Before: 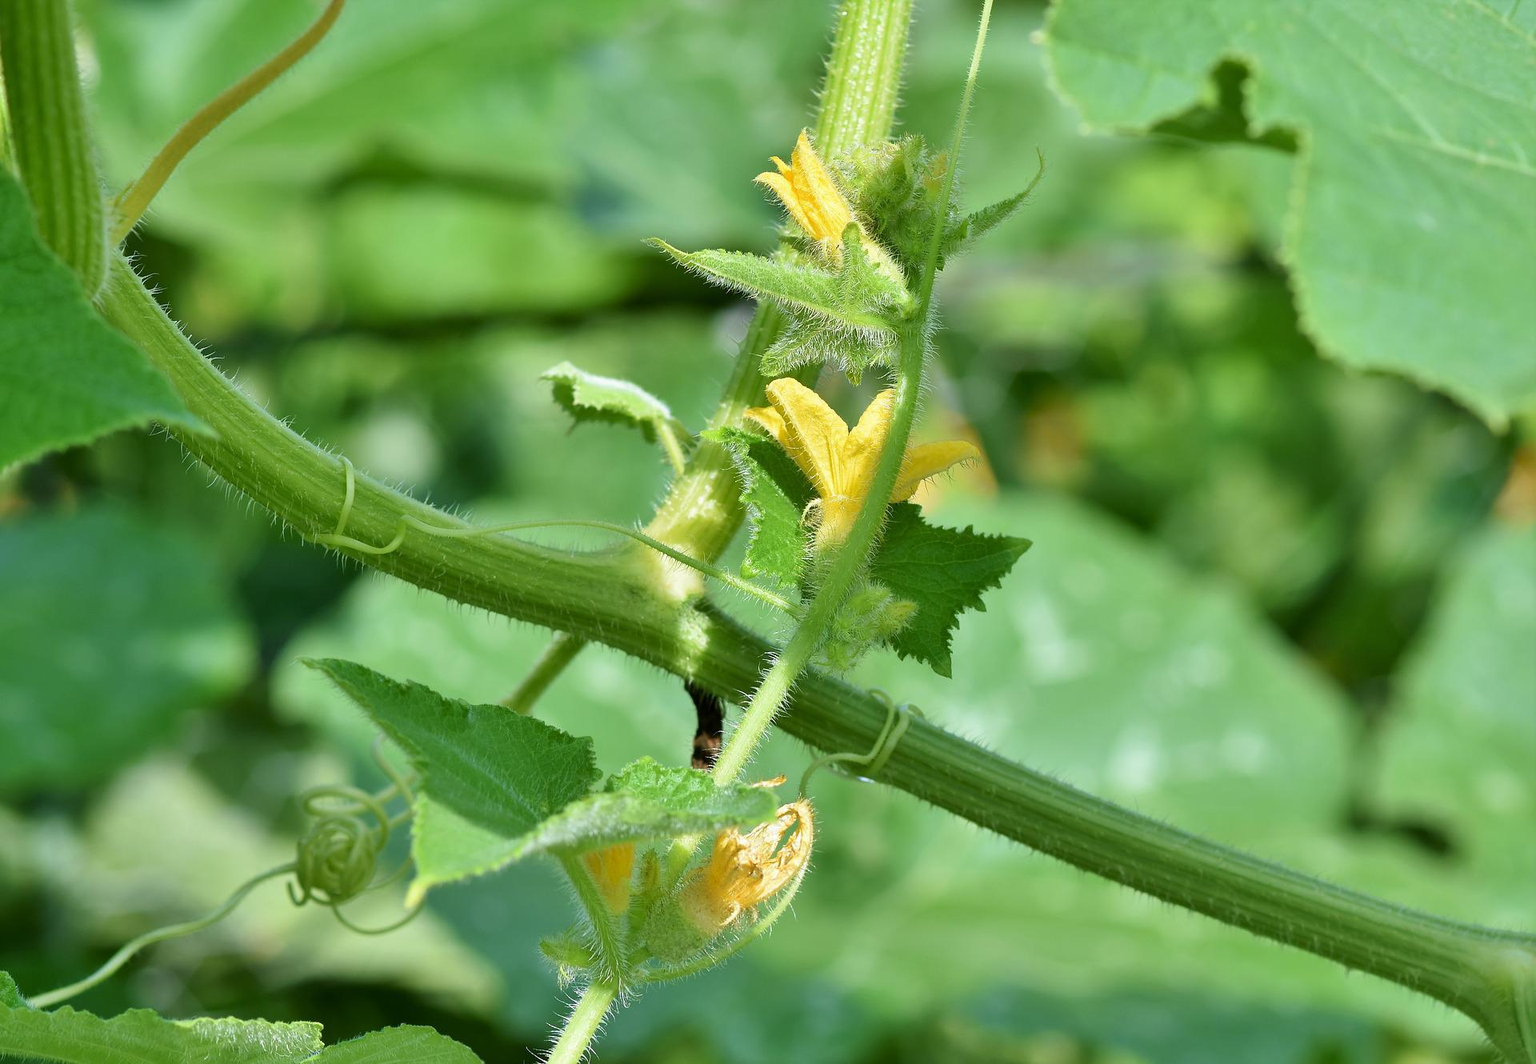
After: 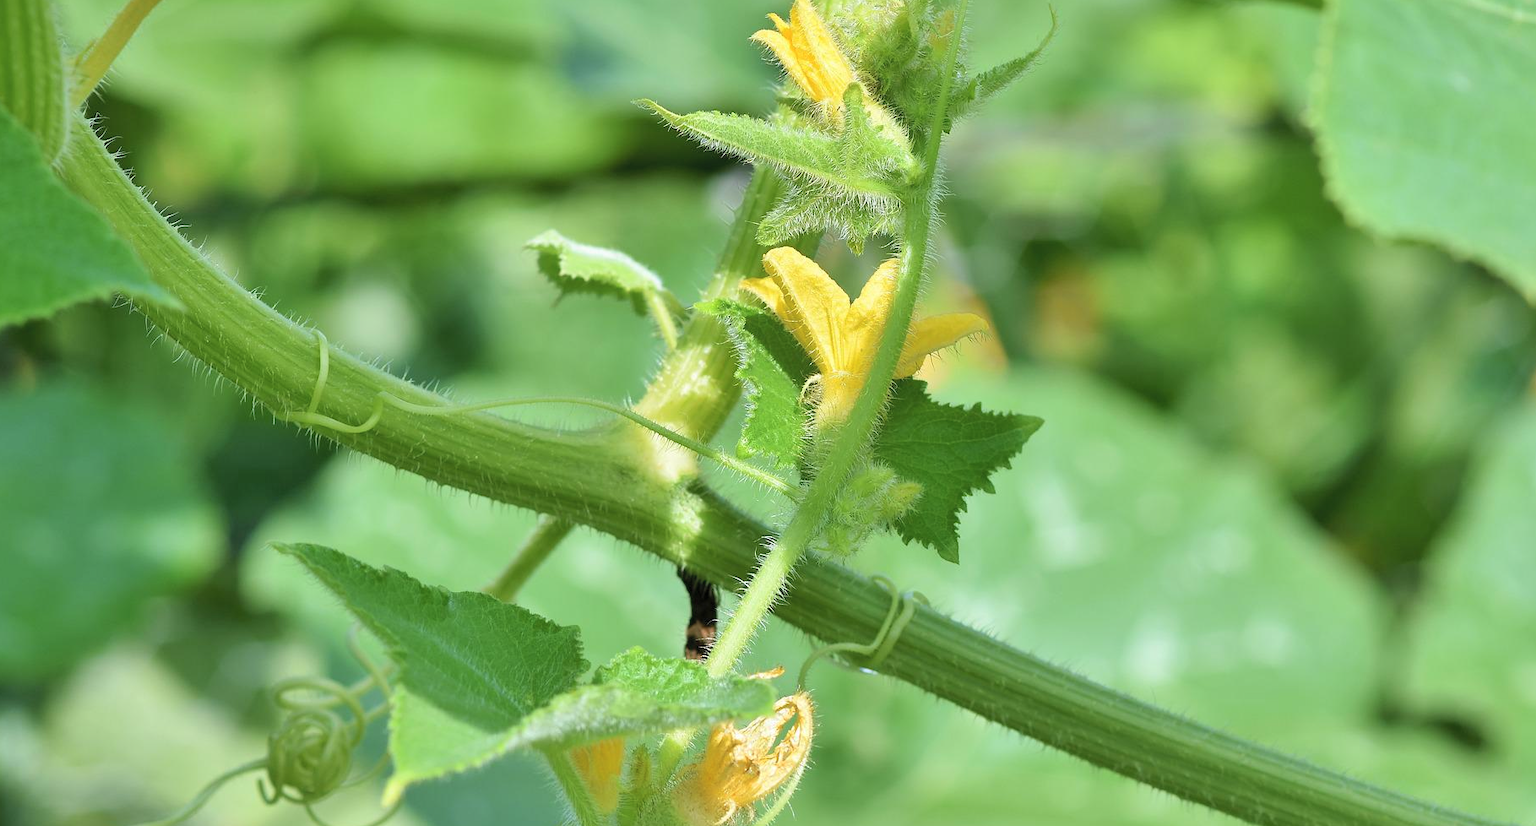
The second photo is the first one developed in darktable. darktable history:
contrast brightness saturation: brightness 0.115
crop and rotate: left 2.816%, top 13.56%, right 2.409%, bottom 12.762%
